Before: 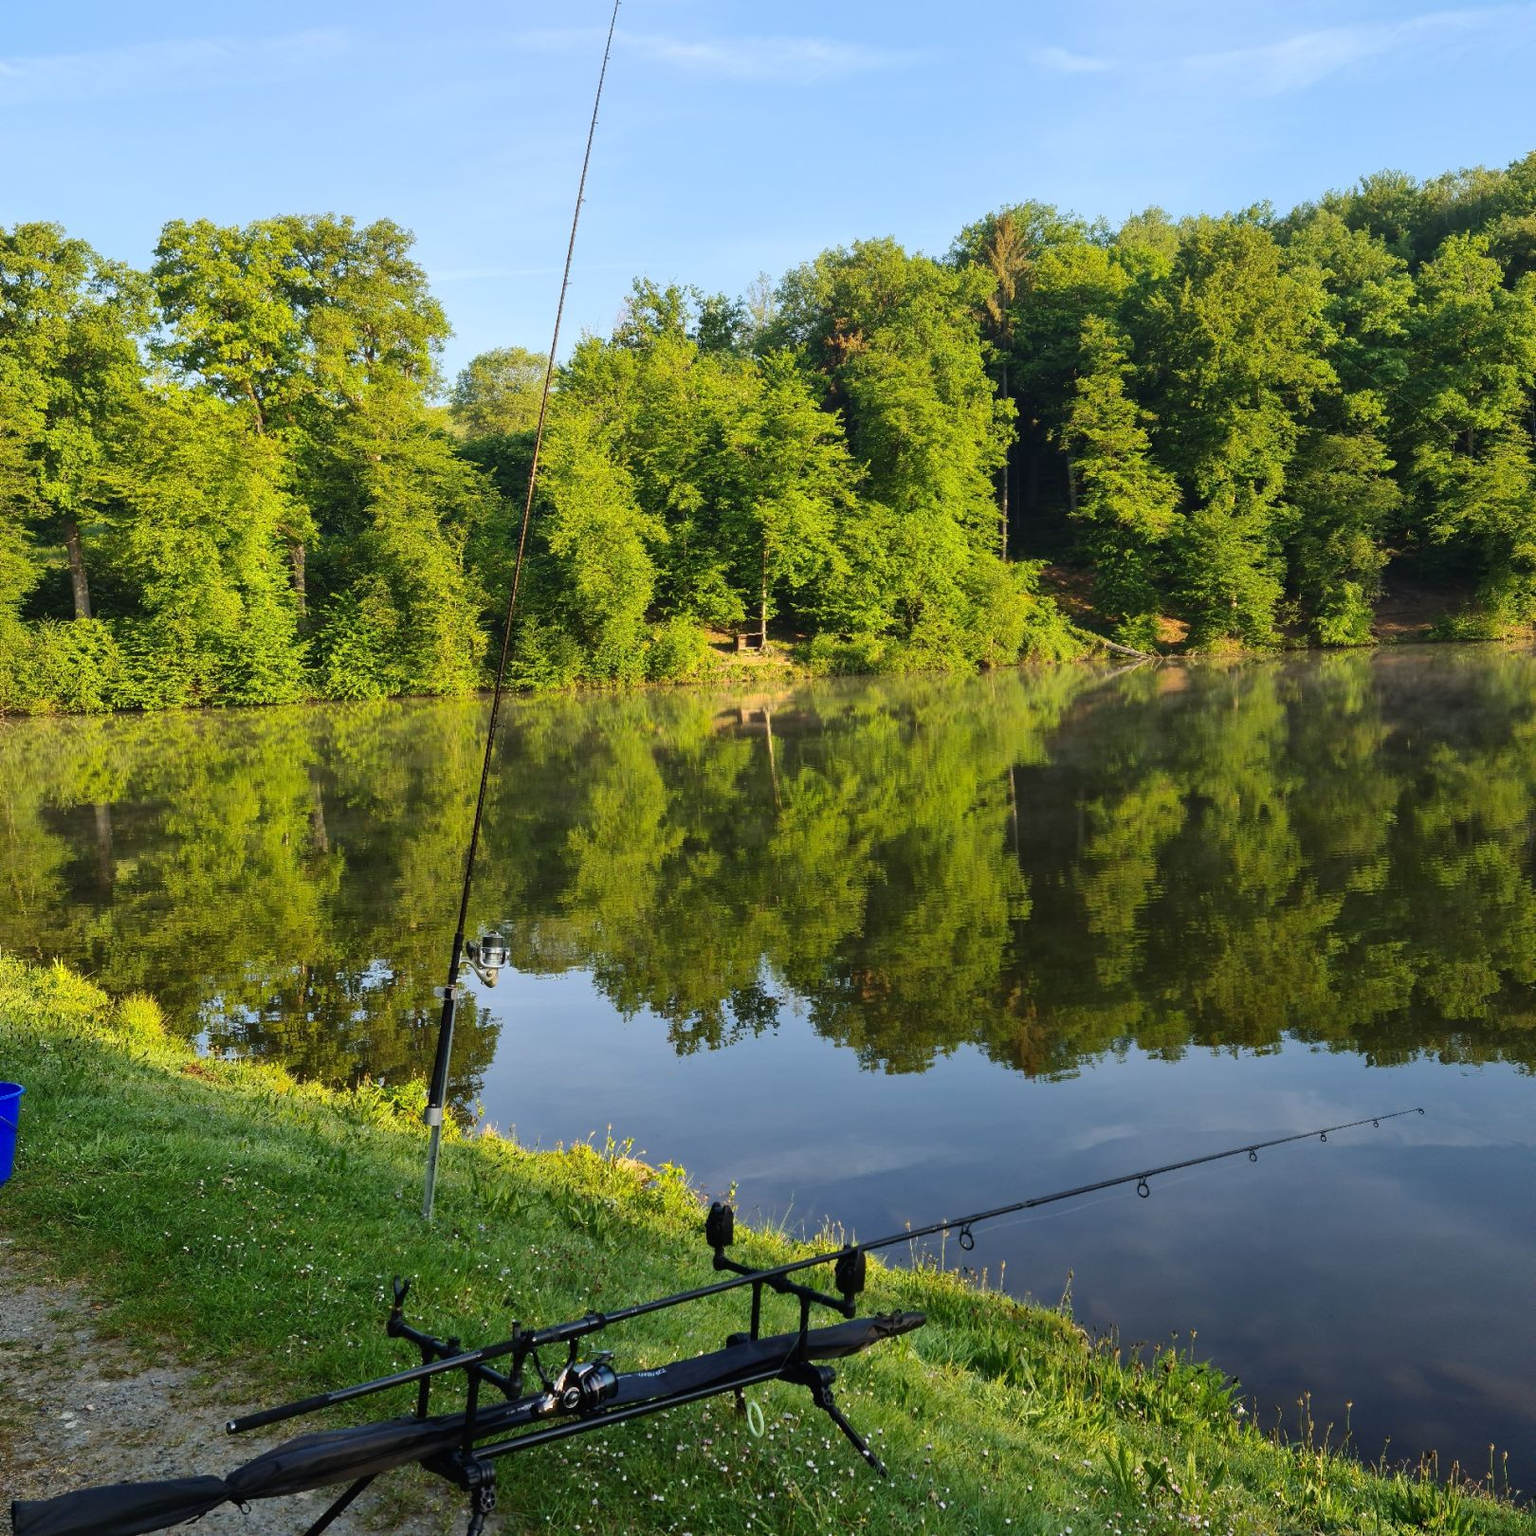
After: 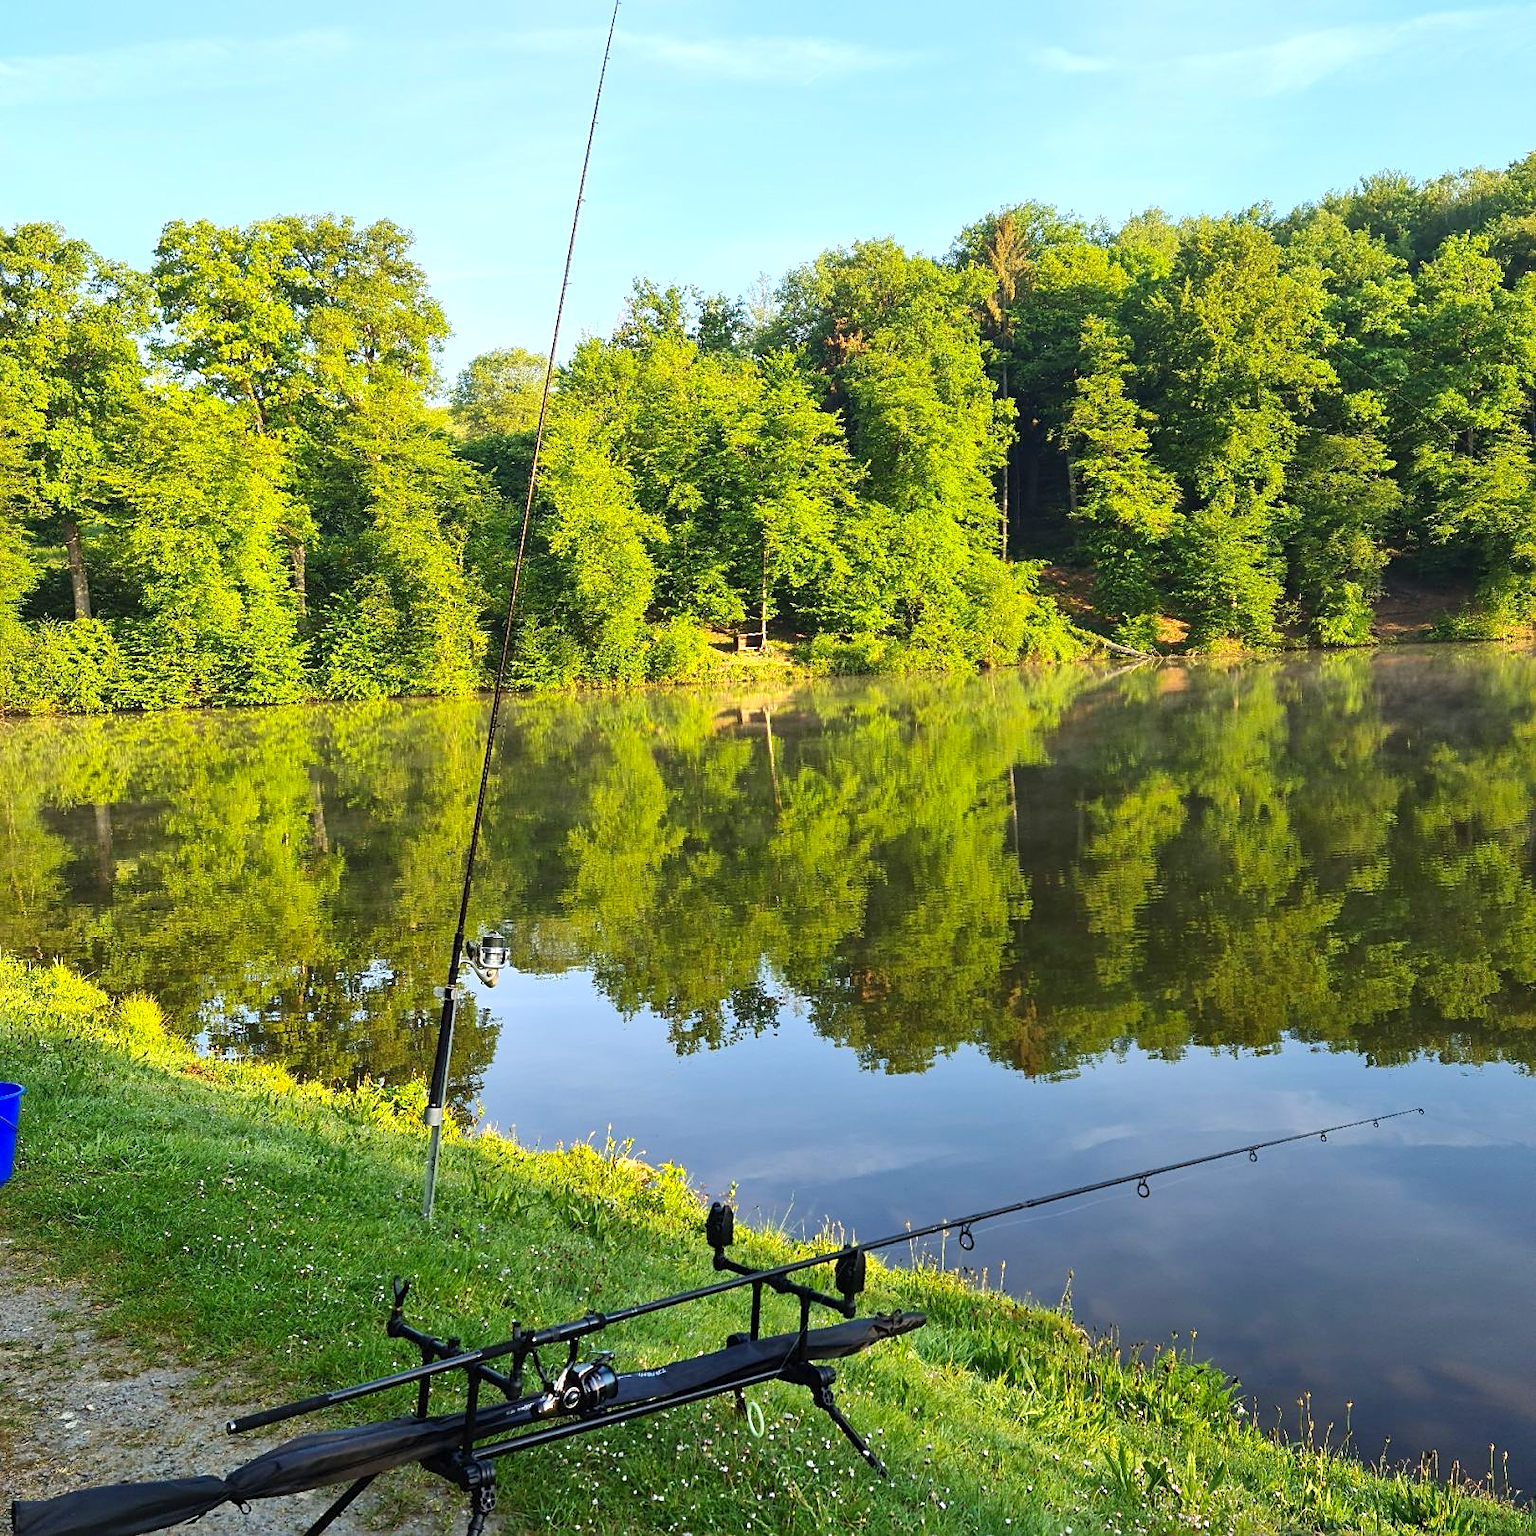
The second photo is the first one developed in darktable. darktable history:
sharpen: on, module defaults
contrast brightness saturation: contrast 0.03, brightness 0.06, saturation 0.13
exposure: black level correction 0.001, exposure 0.5 EV, compensate exposure bias true, compensate highlight preservation false
